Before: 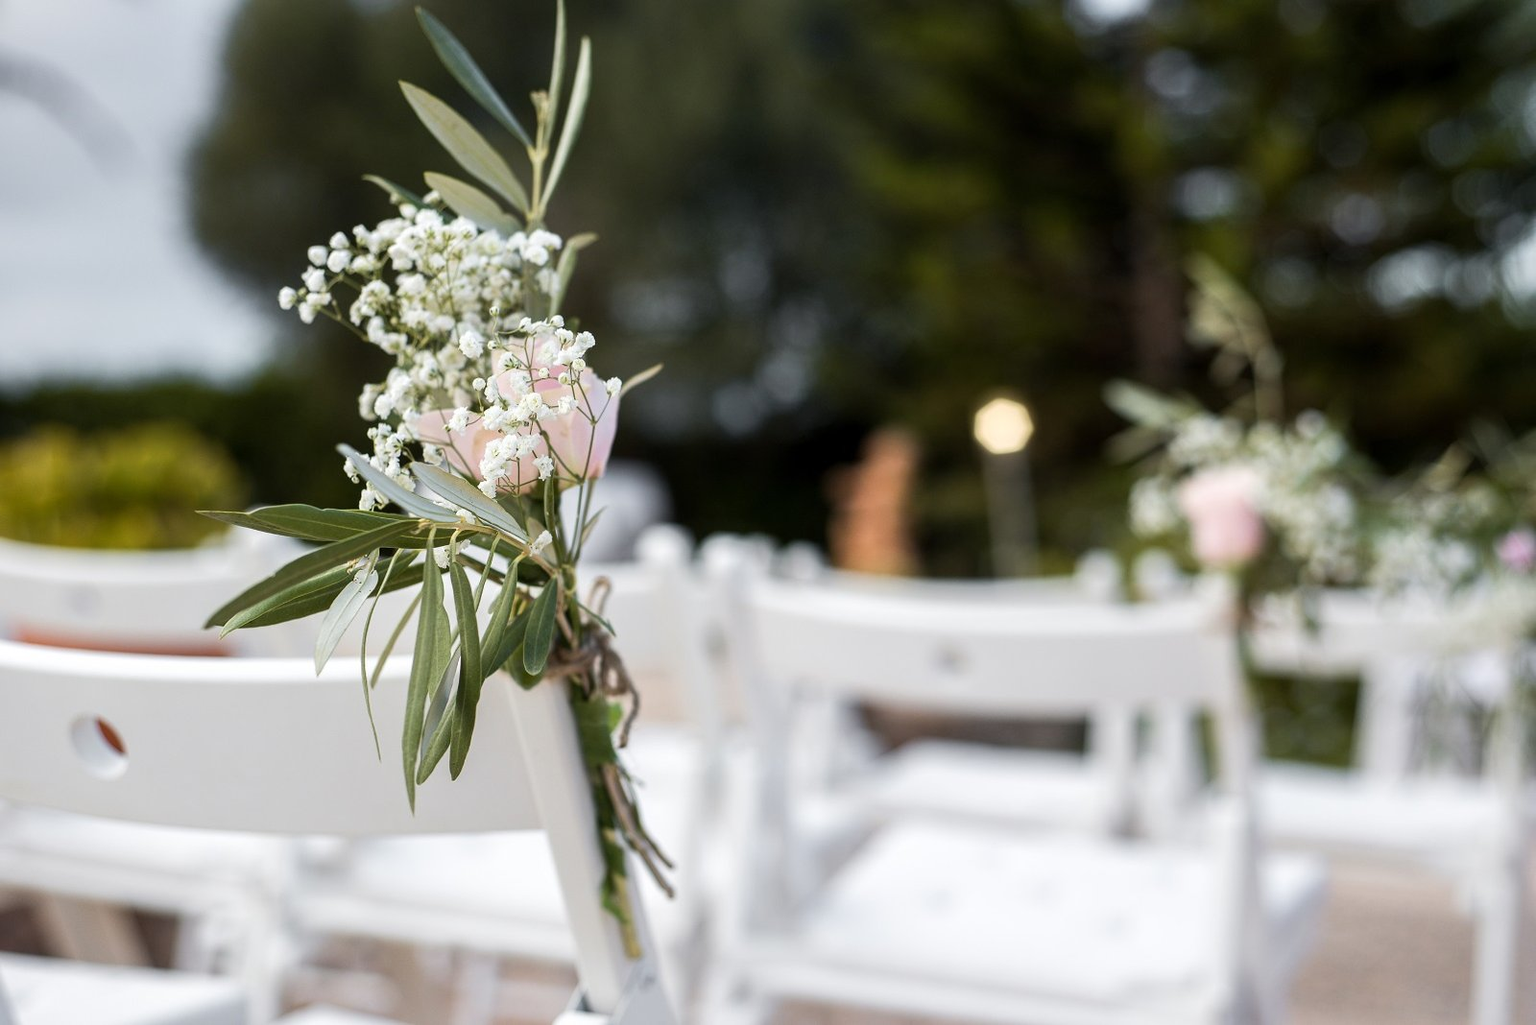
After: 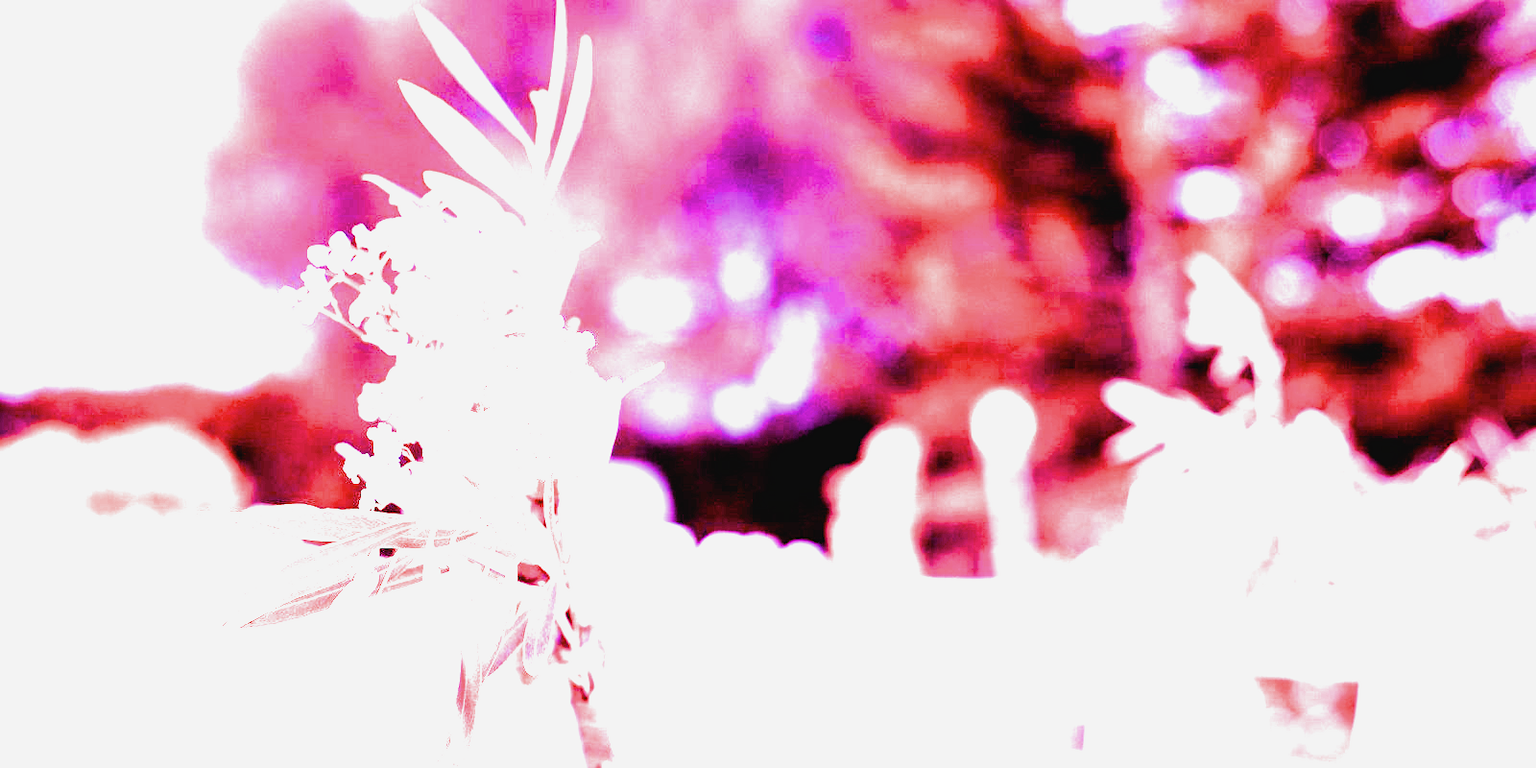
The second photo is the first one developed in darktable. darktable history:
filmic rgb: black relative exposure -4 EV, white relative exposure 3 EV, hardness 3.02, contrast 1.4
crop: bottom 24.967%
color balance: contrast 8.5%, output saturation 105%
white balance: red 8, blue 8
contrast brightness saturation: contrast -0.08, brightness -0.04, saturation -0.11
